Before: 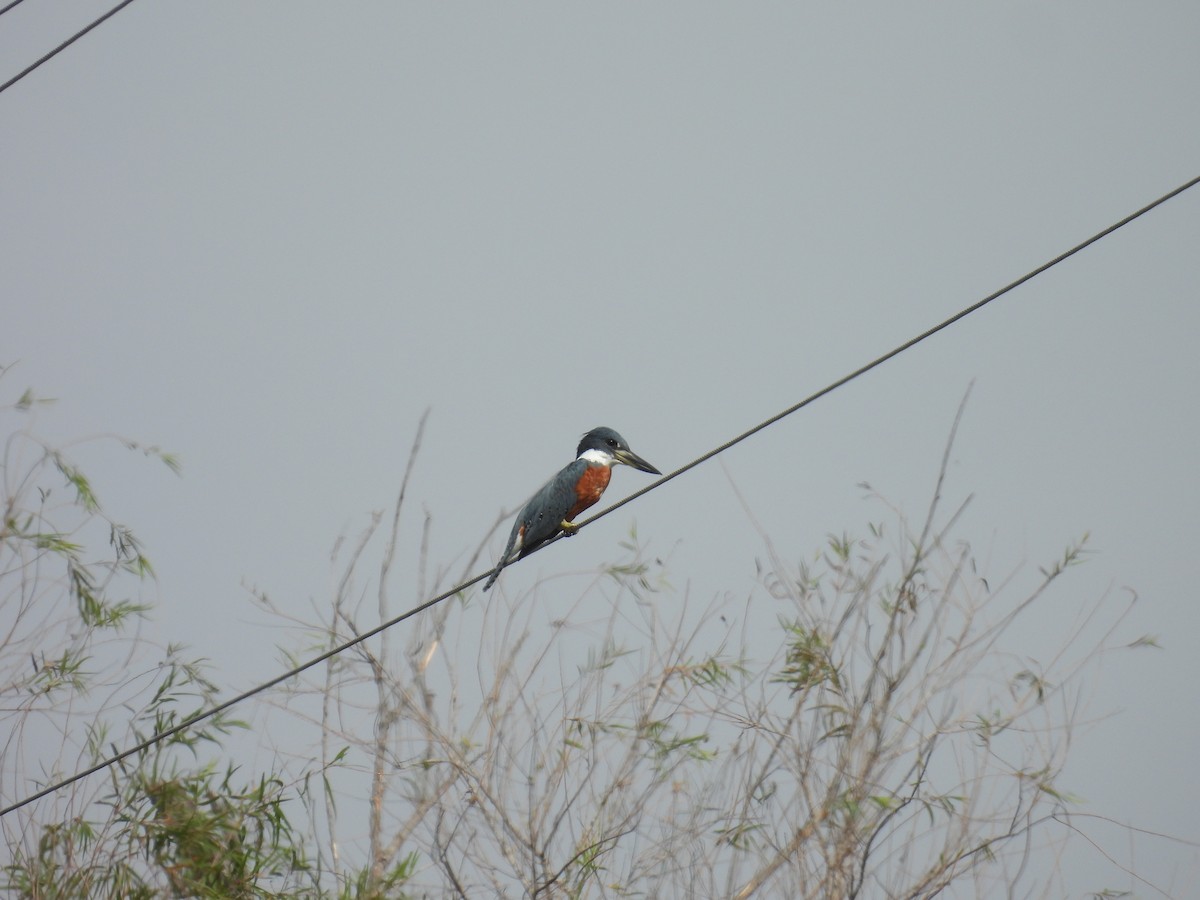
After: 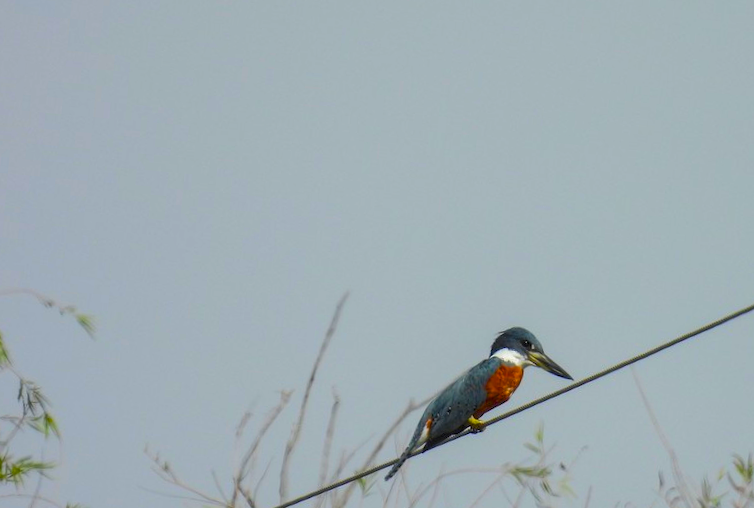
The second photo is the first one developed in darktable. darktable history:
local contrast: on, module defaults
crop and rotate: angle -5.18°, left 2.218%, top 6.678%, right 27.563%, bottom 30.213%
color balance rgb: perceptual saturation grading › global saturation 99.763%, global vibrance 15.114%
tone equalizer: edges refinement/feathering 500, mask exposure compensation -1.57 EV, preserve details no
